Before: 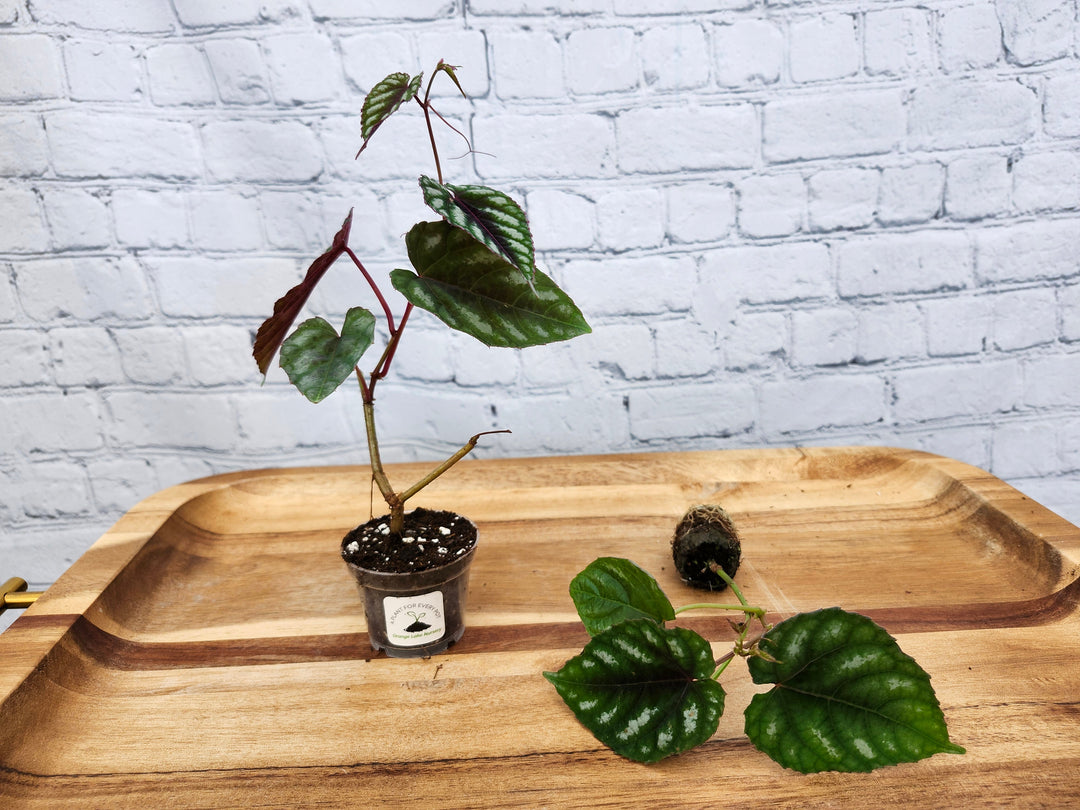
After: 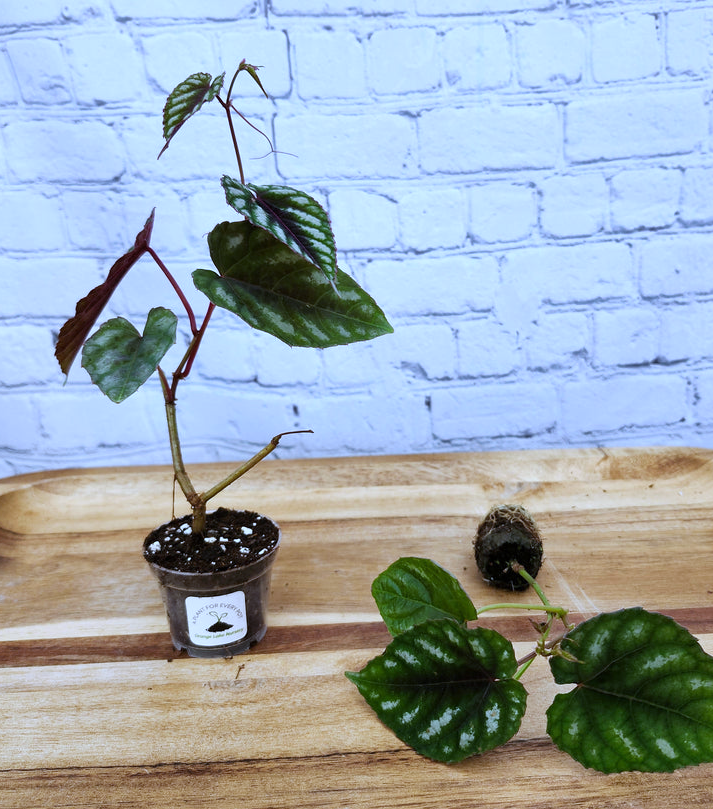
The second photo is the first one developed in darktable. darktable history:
crop and rotate: left 18.442%, right 15.508%
white balance: red 0.871, blue 1.249
